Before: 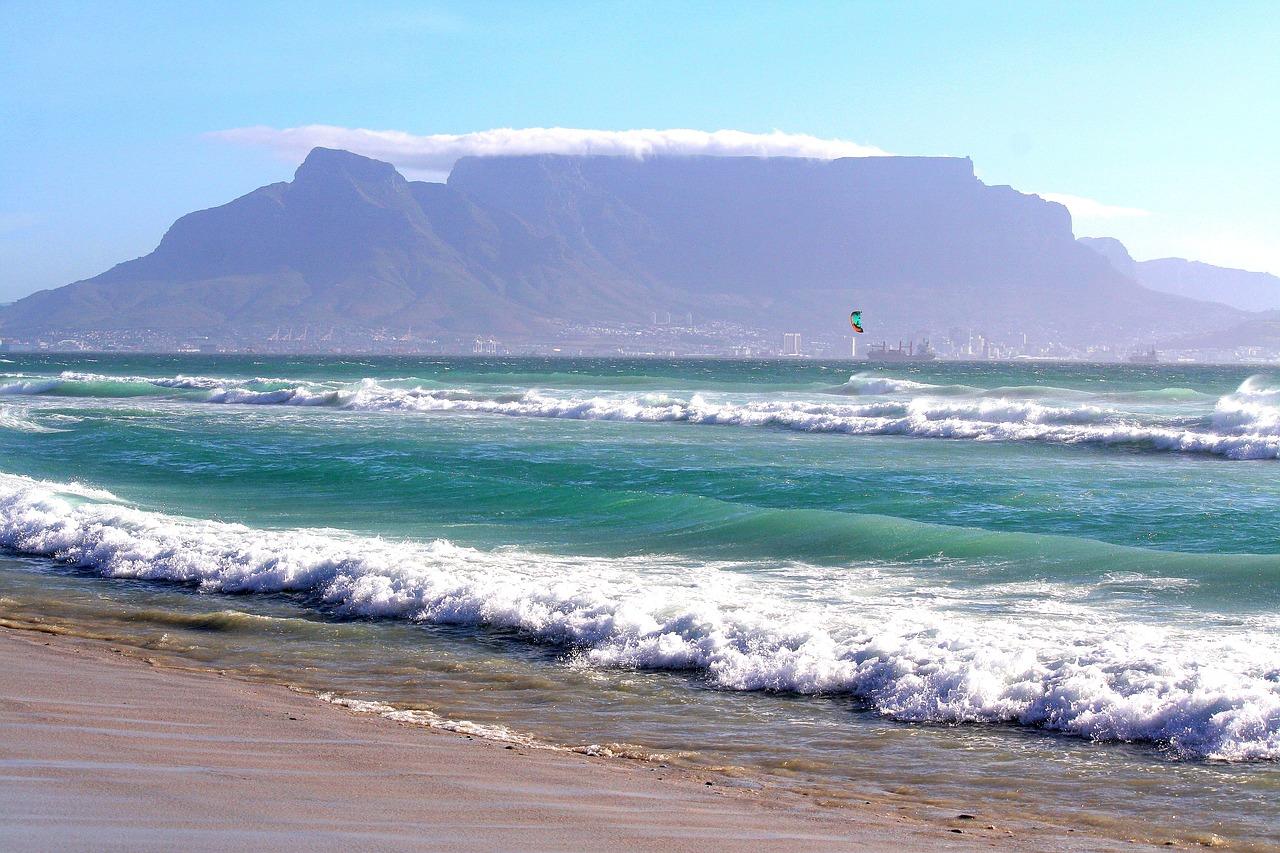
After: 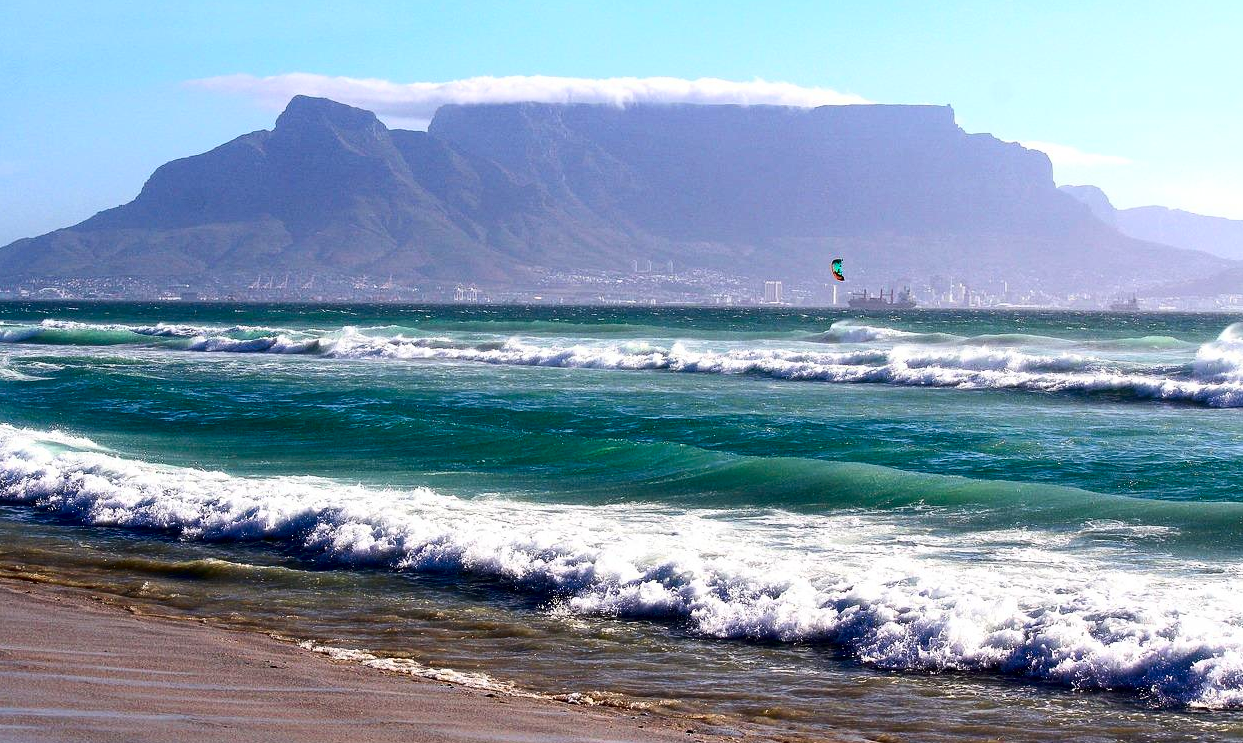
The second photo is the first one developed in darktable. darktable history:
contrast brightness saturation: contrast 0.24, brightness -0.24, saturation 0.14
crop: left 1.507%, top 6.147%, right 1.379%, bottom 6.637%
